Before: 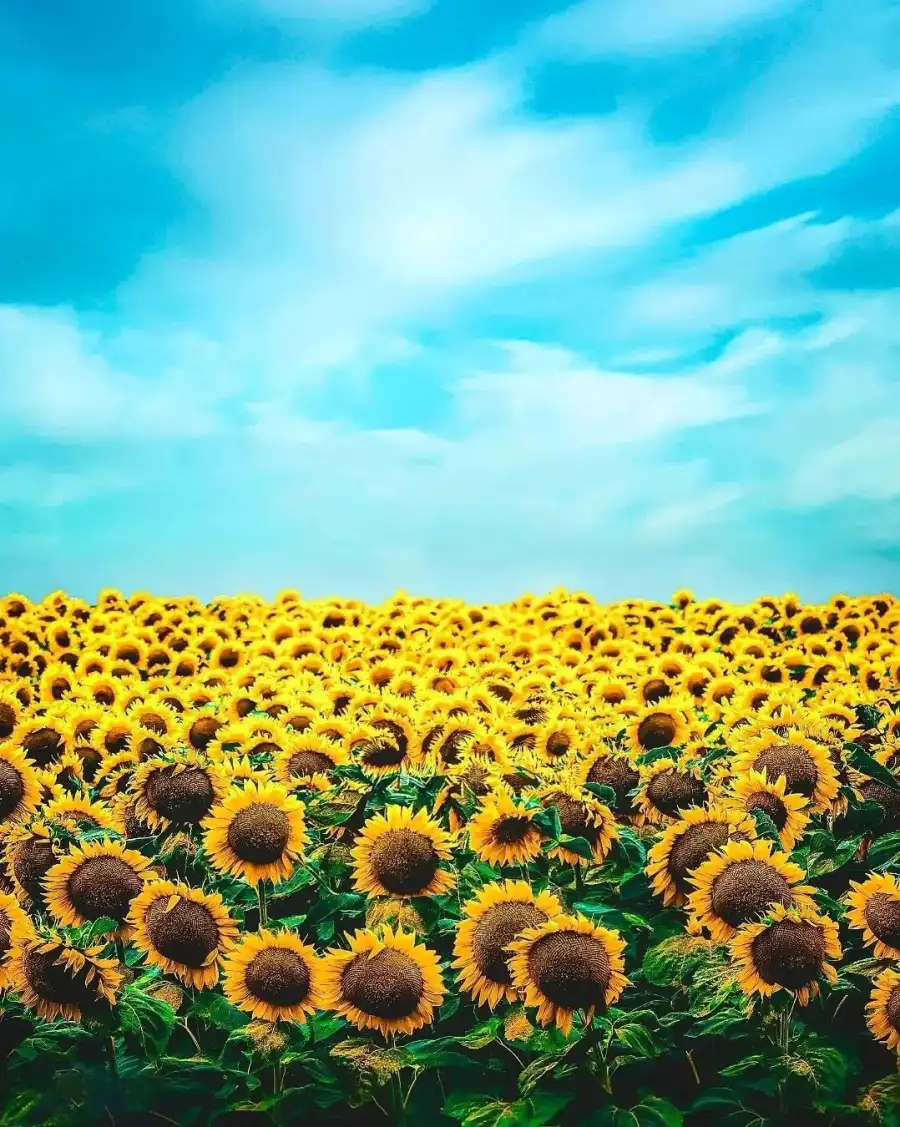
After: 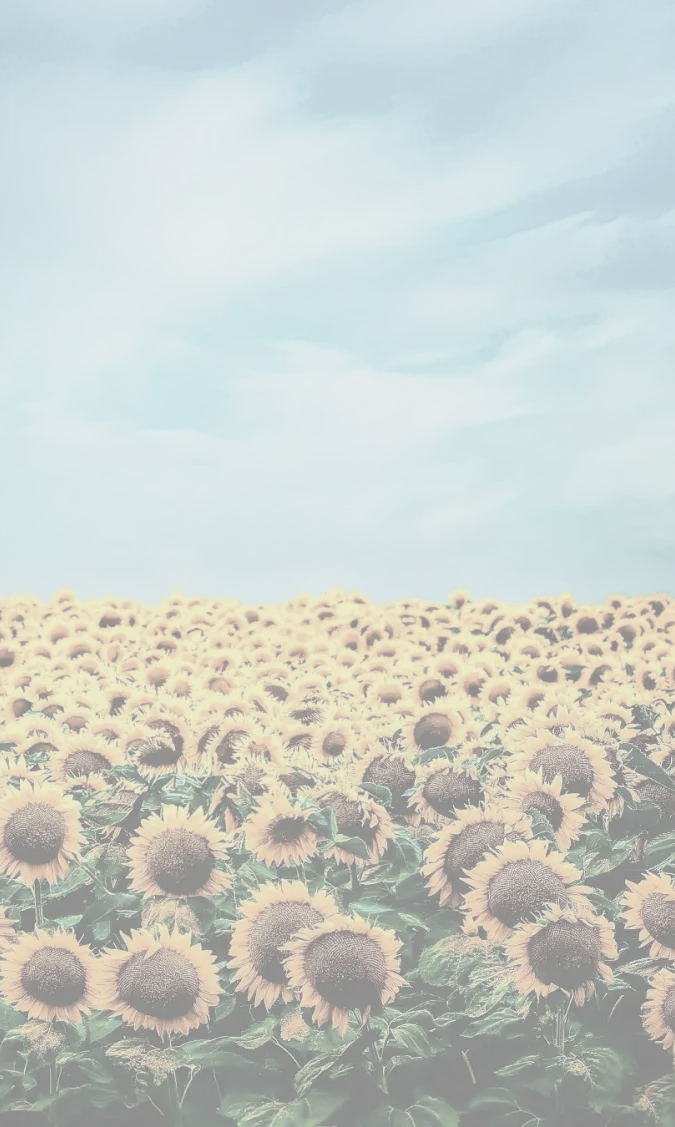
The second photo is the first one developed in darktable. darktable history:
contrast brightness saturation: contrast -0.331, brightness 0.768, saturation -0.792
exposure: black level correction -0.007, exposure 0.071 EV, compensate highlight preservation false
crop and rotate: left 24.991%
